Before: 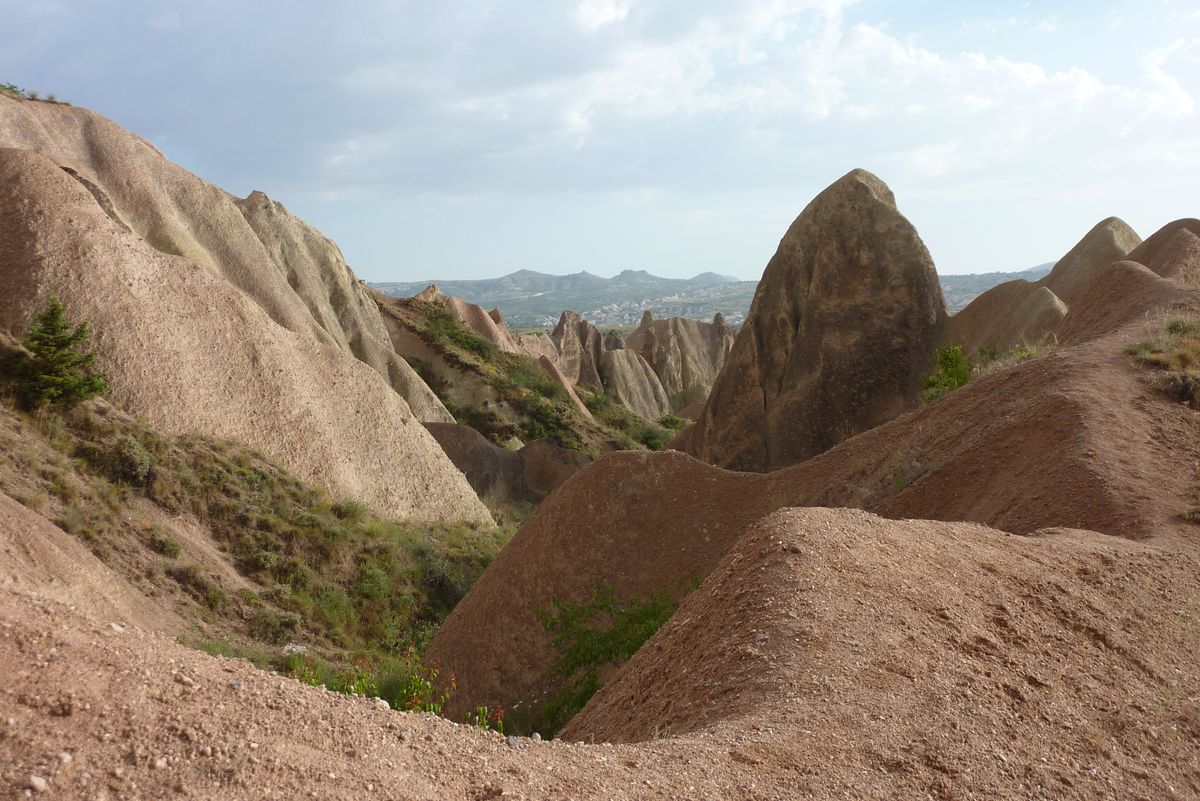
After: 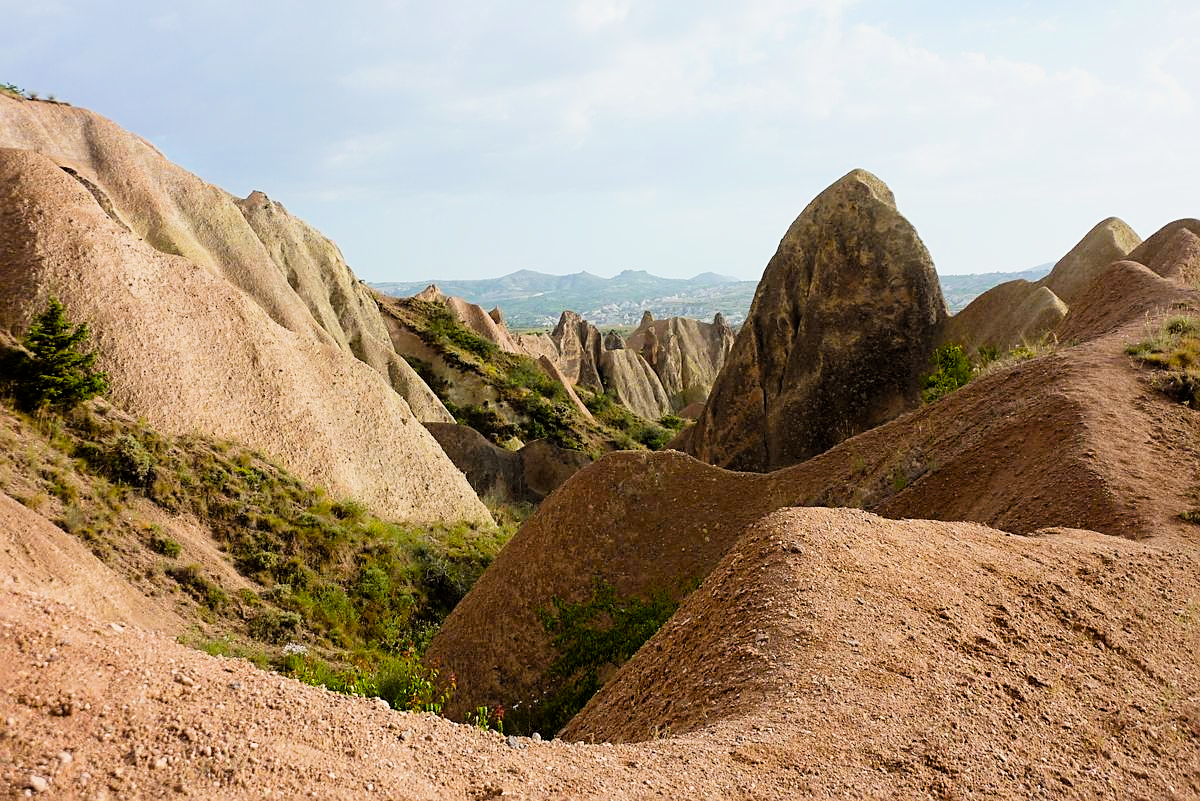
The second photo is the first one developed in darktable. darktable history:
filmic rgb: black relative exposure -5 EV, hardness 2.88, contrast 1.4, highlights saturation mix -30%
exposure: black level correction 0.001, exposure 0.5 EV, compensate exposure bias true, compensate highlight preservation false
sharpen: on, module defaults
color balance rgb: linear chroma grading › global chroma 15%, perceptual saturation grading › global saturation 30%
